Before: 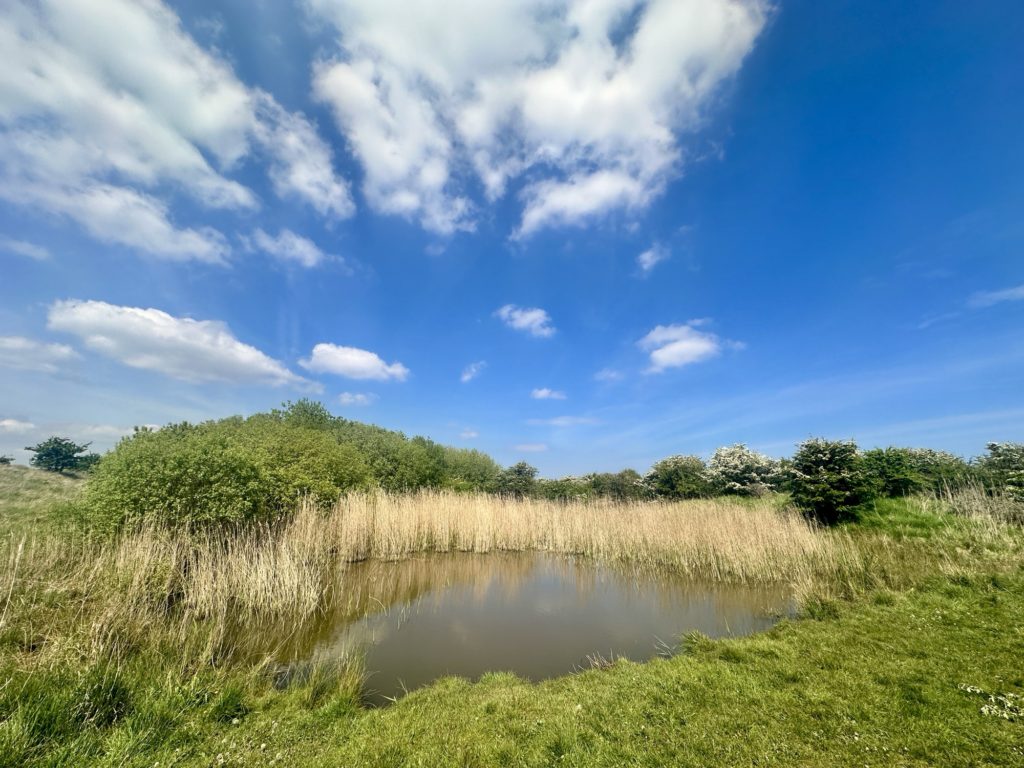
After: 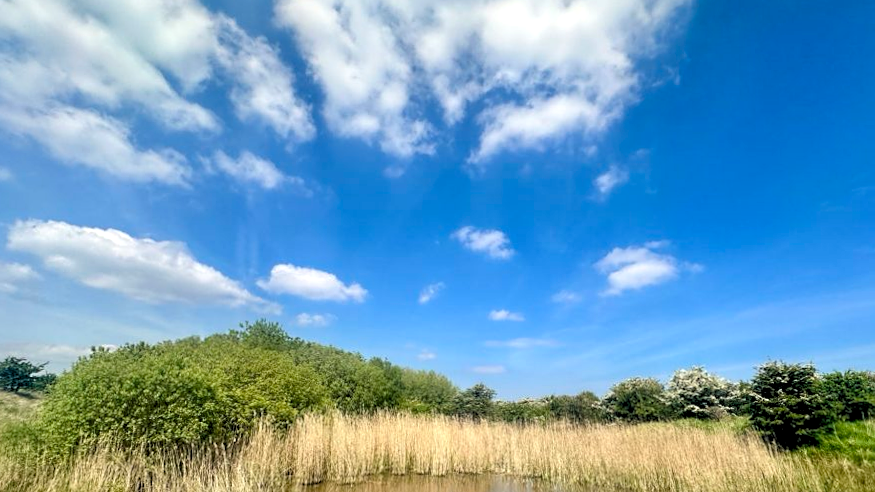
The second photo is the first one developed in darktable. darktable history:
local contrast: highlights 100%, shadows 100%, detail 120%, midtone range 0.2
crop: left 3.015%, top 8.969%, right 9.647%, bottom 26.457%
rotate and perspective: rotation 0.226°, lens shift (vertical) -0.042, crop left 0.023, crop right 0.982, crop top 0.006, crop bottom 0.994
sharpen: amount 0.2
levels: levels [0.073, 0.497, 0.972]
